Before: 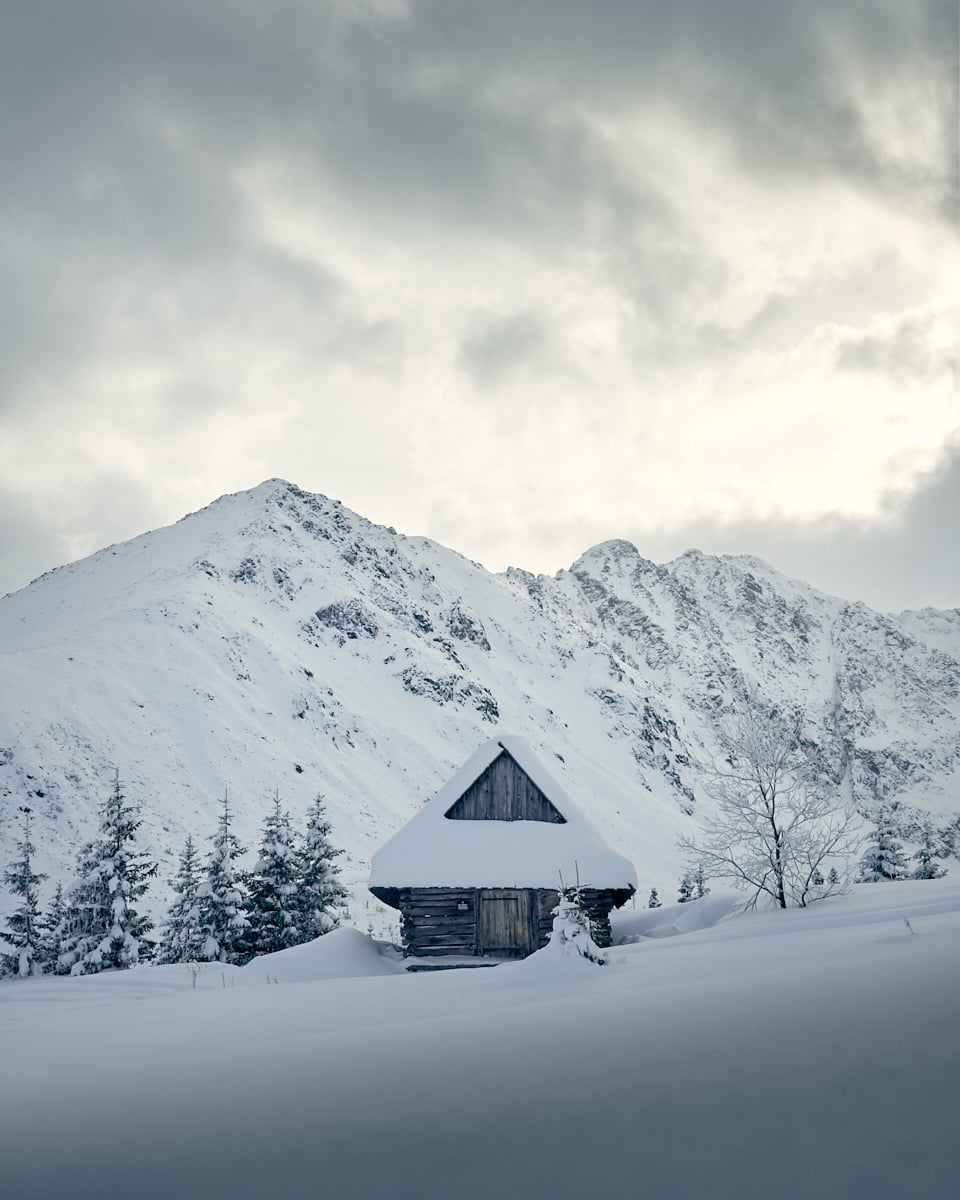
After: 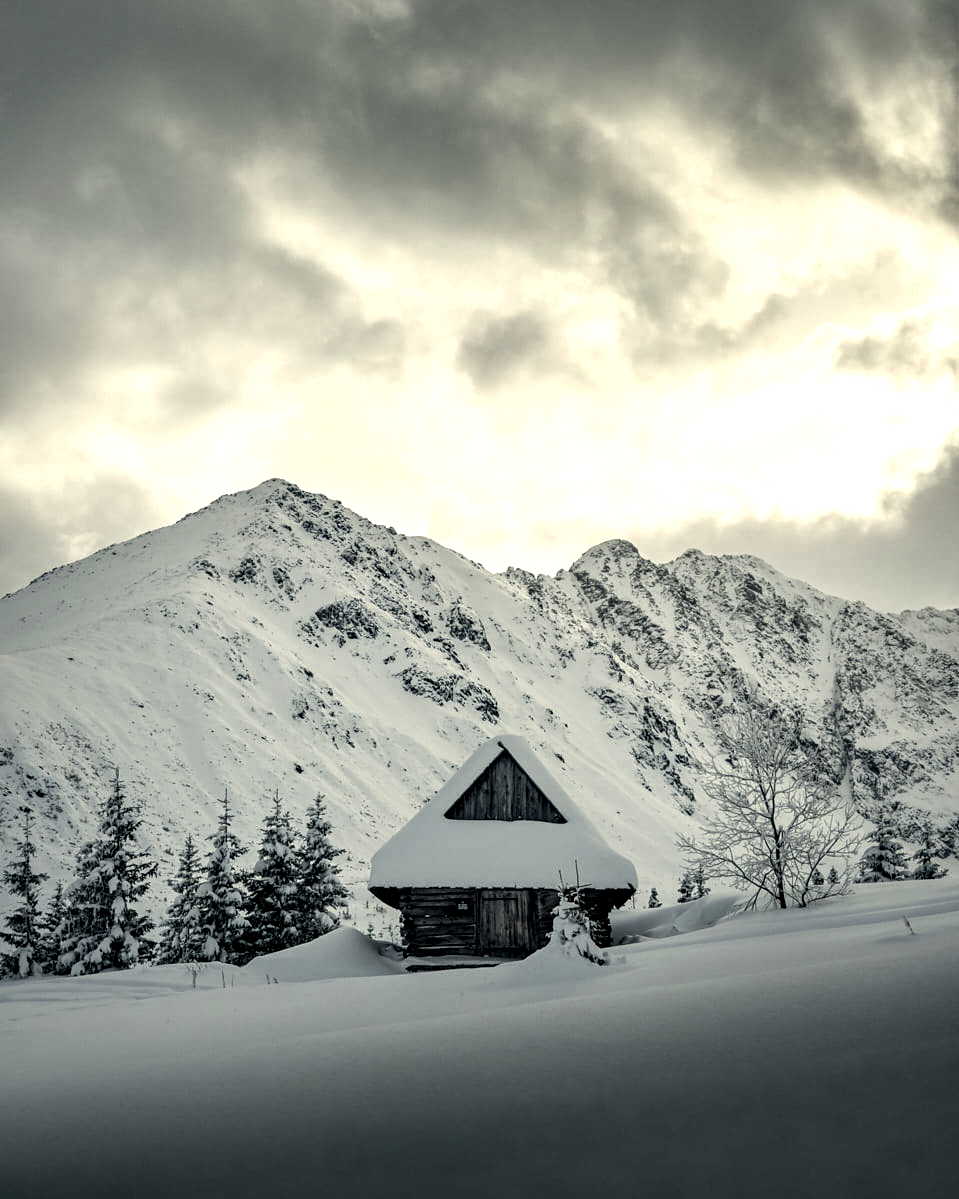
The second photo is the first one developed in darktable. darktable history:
levels: levels [0.101, 0.578, 0.953]
white balance: red 1.029, blue 0.92
local contrast: detail 150%
